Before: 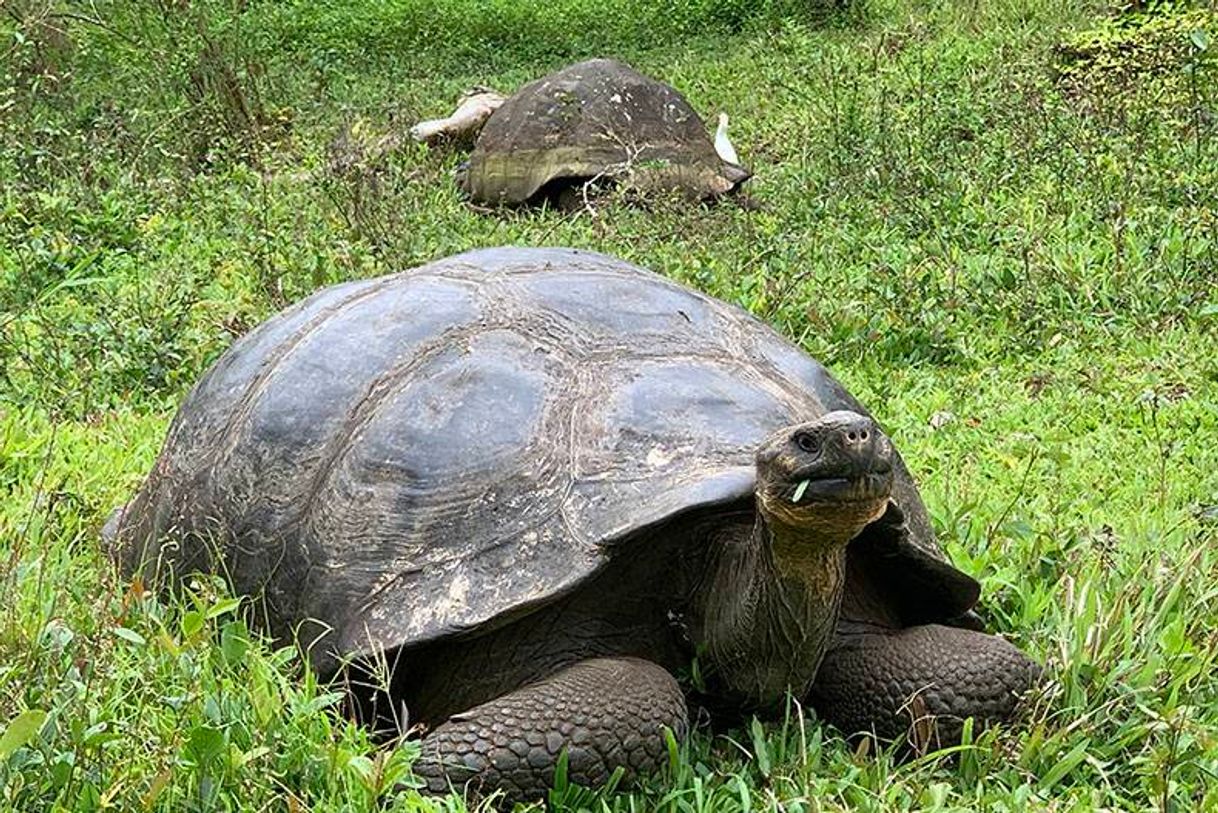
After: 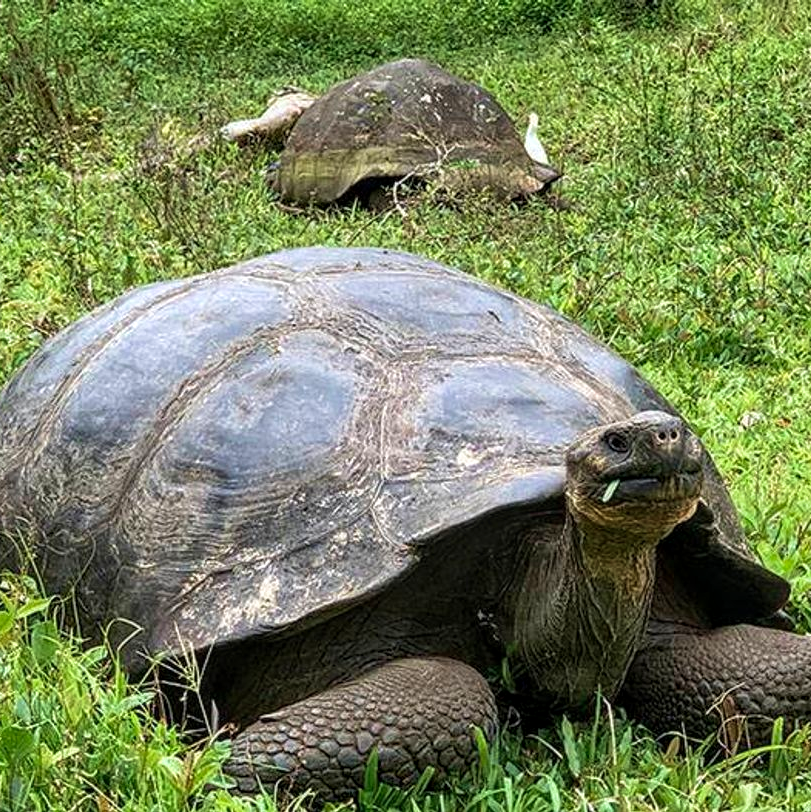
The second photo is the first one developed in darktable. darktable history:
crop and rotate: left 15.615%, right 17.784%
local contrast: on, module defaults
velvia: on, module defaults
